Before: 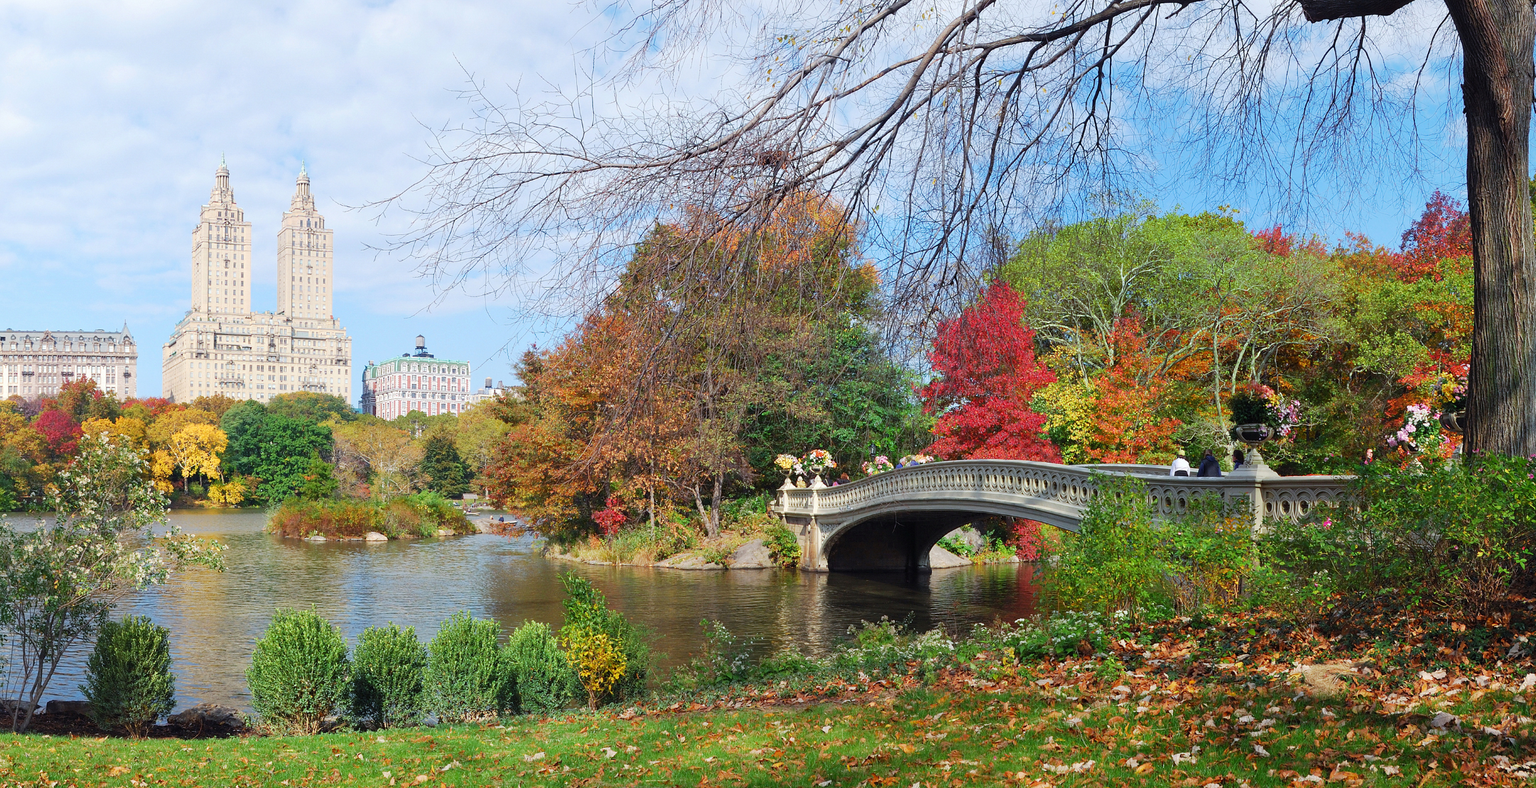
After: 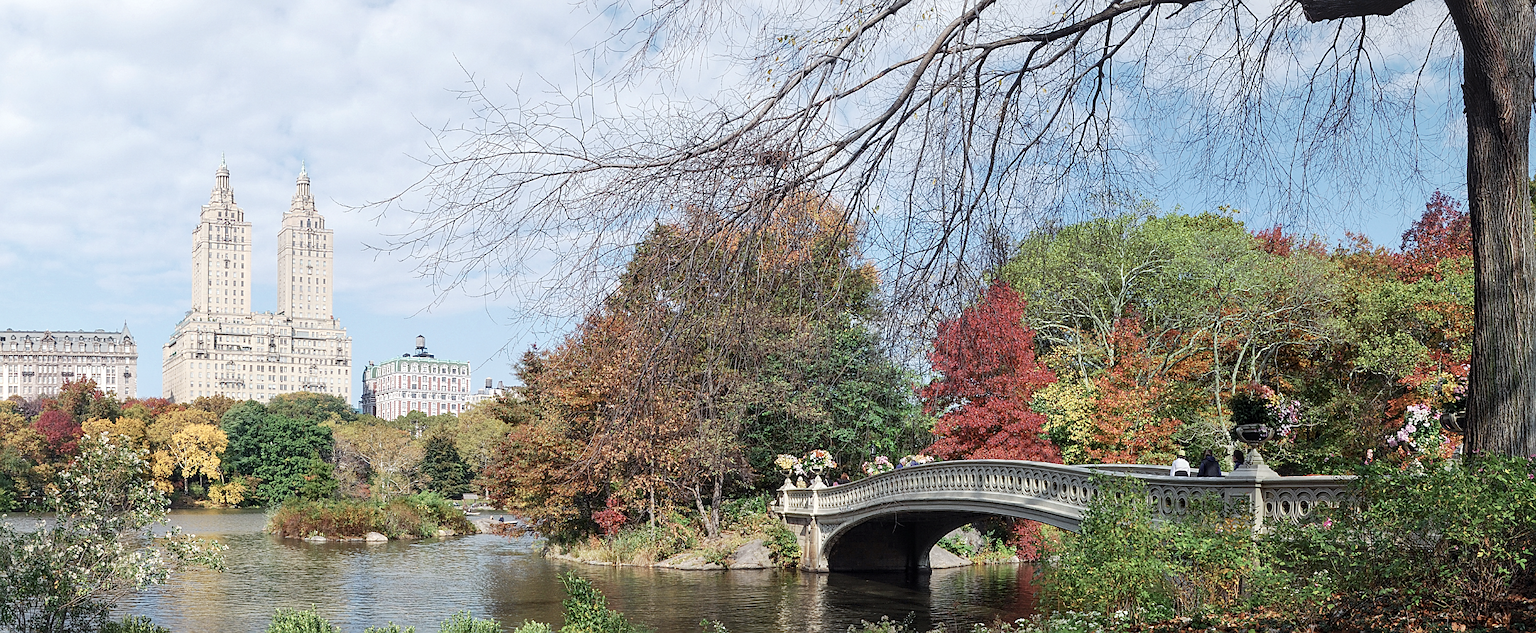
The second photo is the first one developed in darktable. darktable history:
sharpen: on, module defaults
crop: bottom 19.644%
contrast brightness saturation: contrast 0.1, saturation -0.36
local contrast: on, module defaults
